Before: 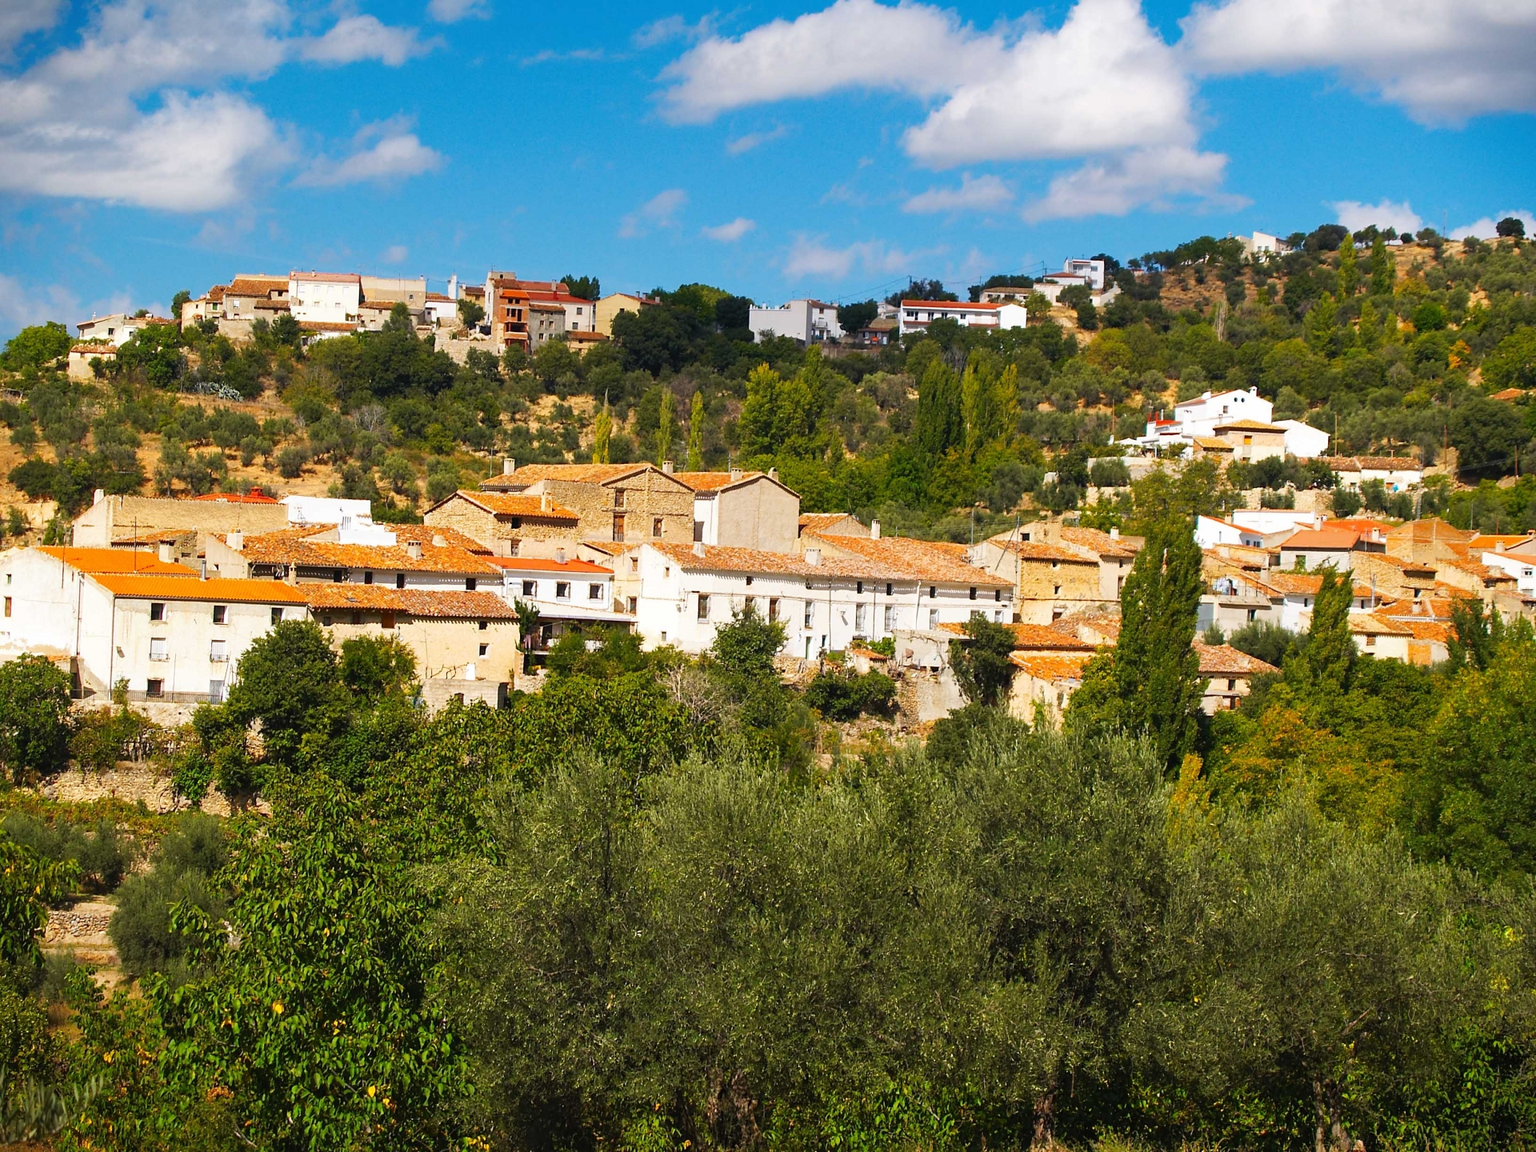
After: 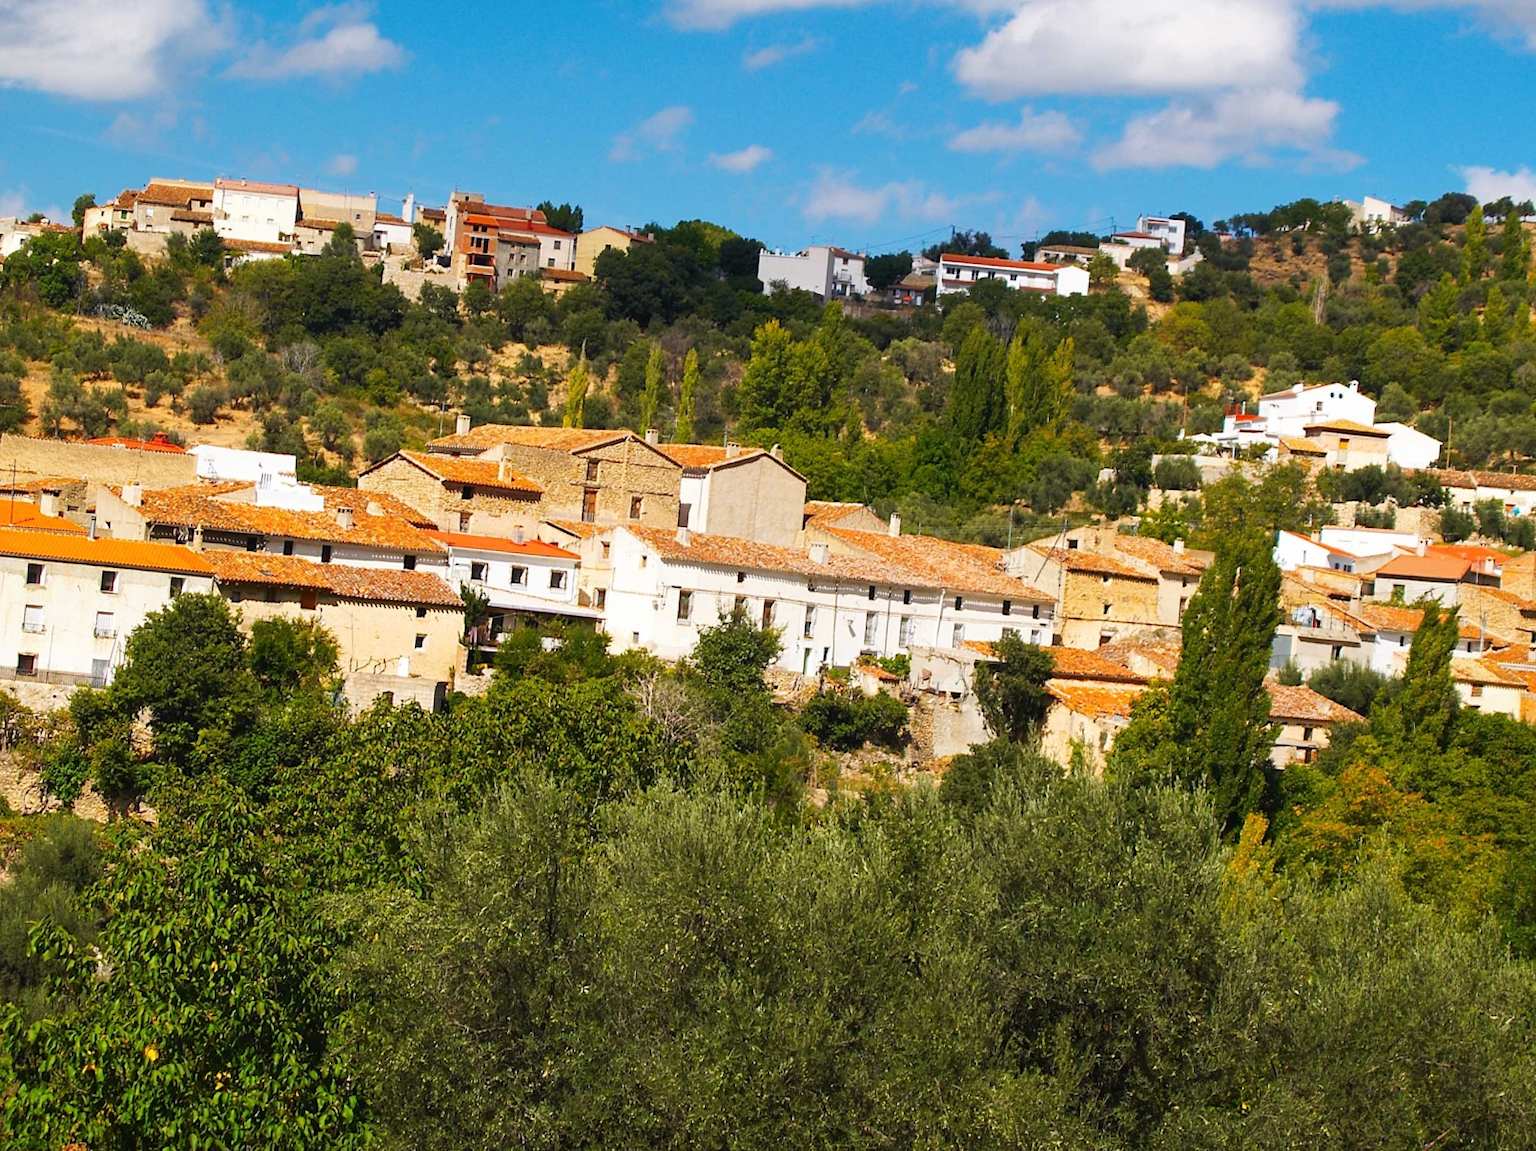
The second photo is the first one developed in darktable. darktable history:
contrast brightness saturation: contrast 0.05
crop and rotate: angle -3.27°, left 5.211%, top 5.211%, right 4.607%, bottom 4.607%
